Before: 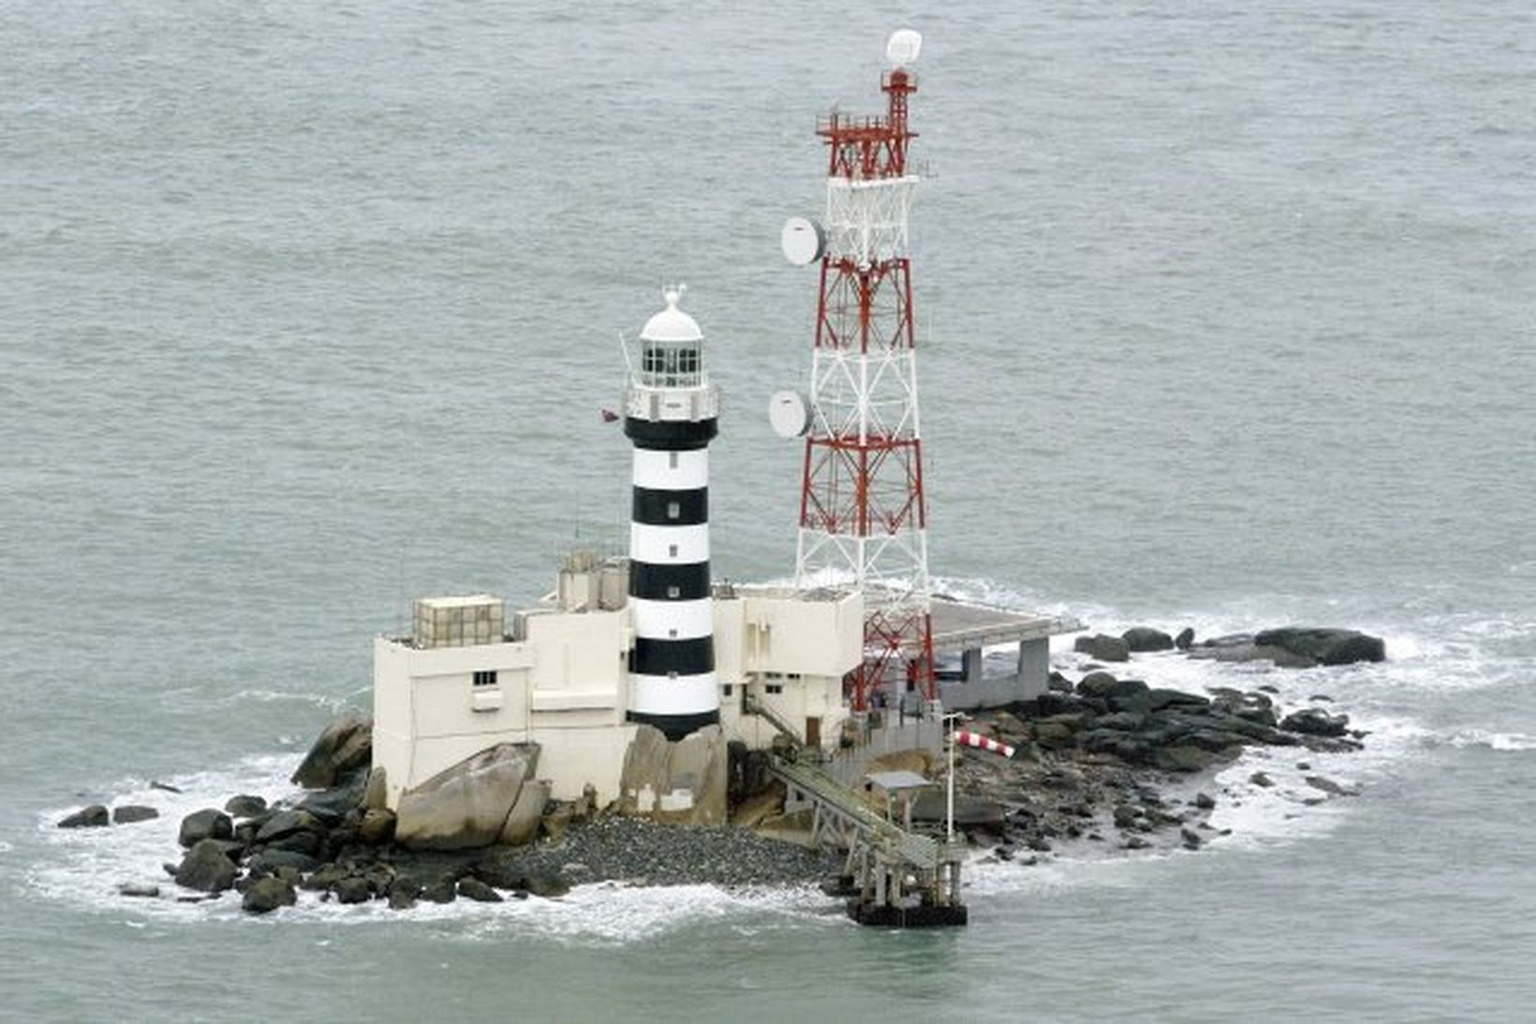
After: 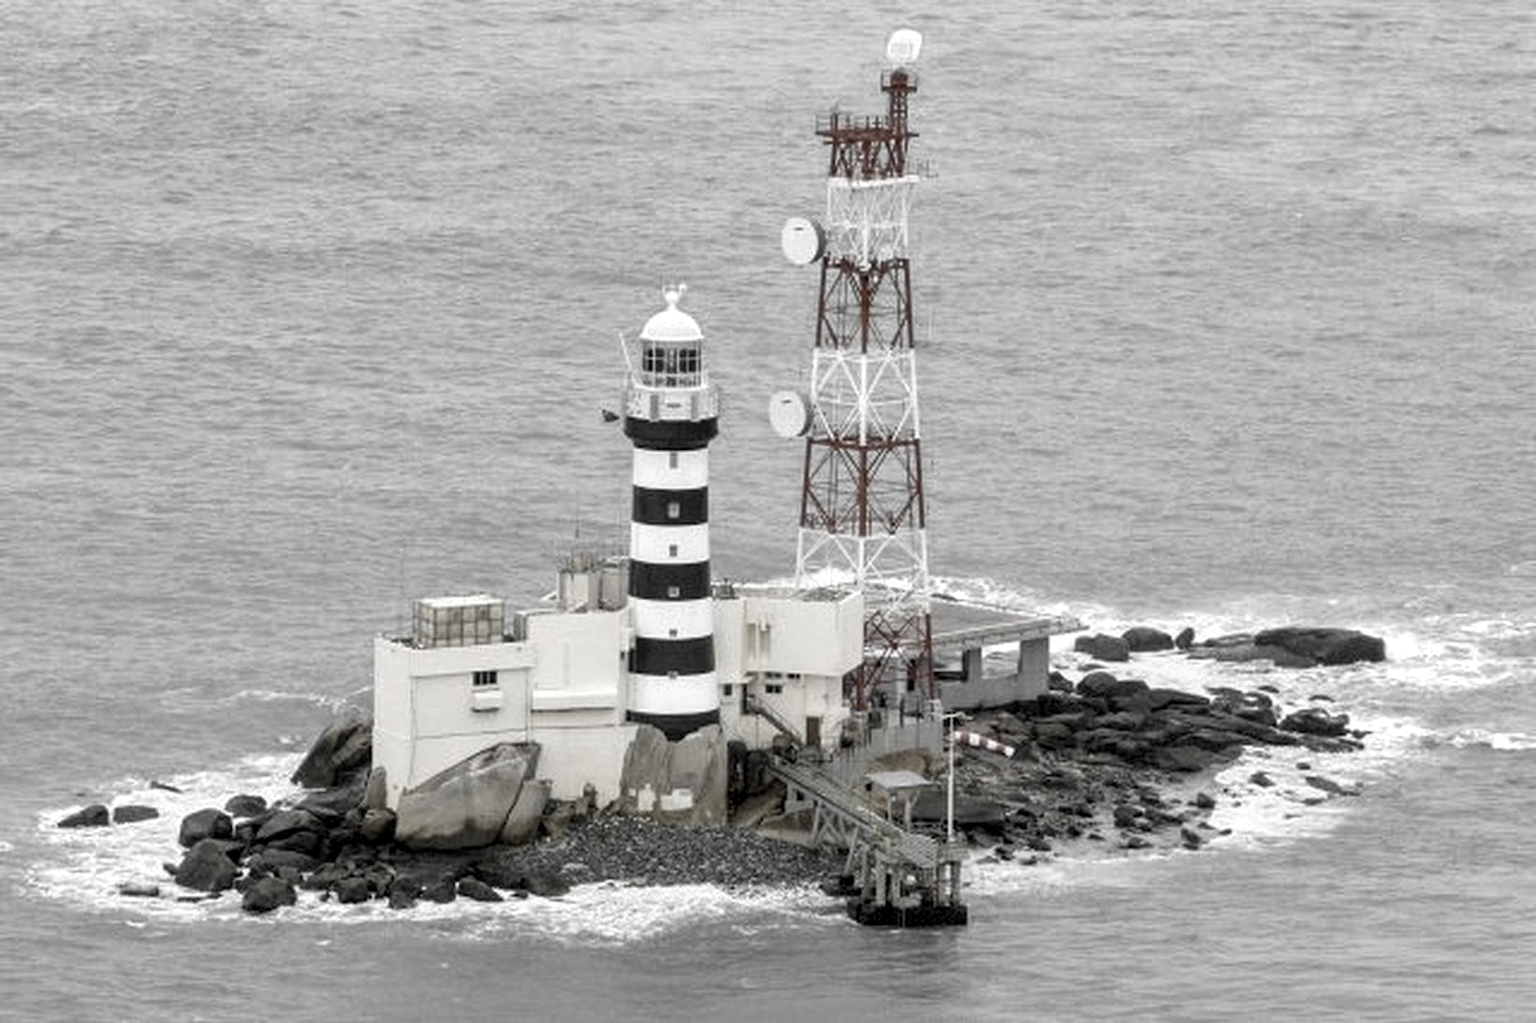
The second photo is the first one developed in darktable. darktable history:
local contrast: on, module defaults
color zones: curves: ch0 [(0, 0.613) (0.01, 0.613) (0.245, 0.448) (0.498, 0.529) (0.642, 0.665) (0.879, 0.777) (0.99, 0.613)]; ch1 [(0, 0.035) (0.121, 0.189) (0.259, 0.197) (0.415, 0.061) (0.589, 0.022) (0.732, 0.022) (0.857, 0.026) (0.991, 0.053)]
shadows and highlights: shadows -89.01, highlights -35.34, soften with gaussian
